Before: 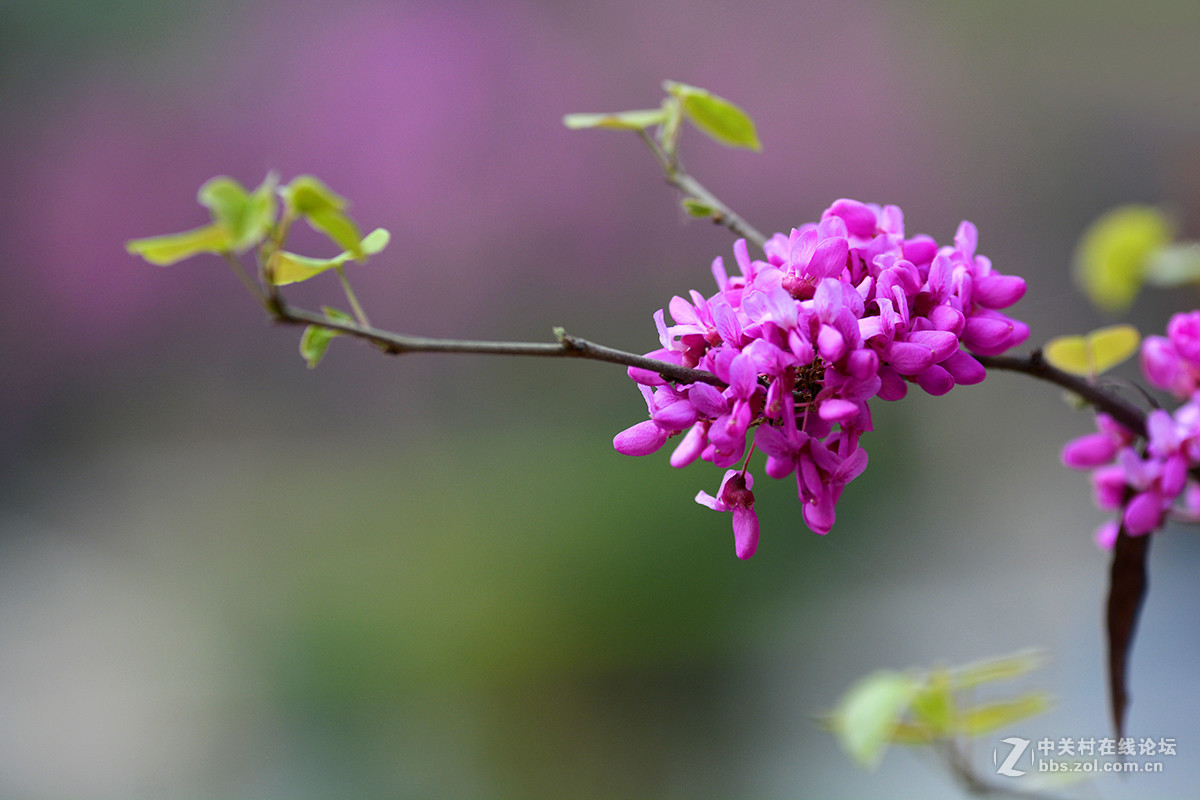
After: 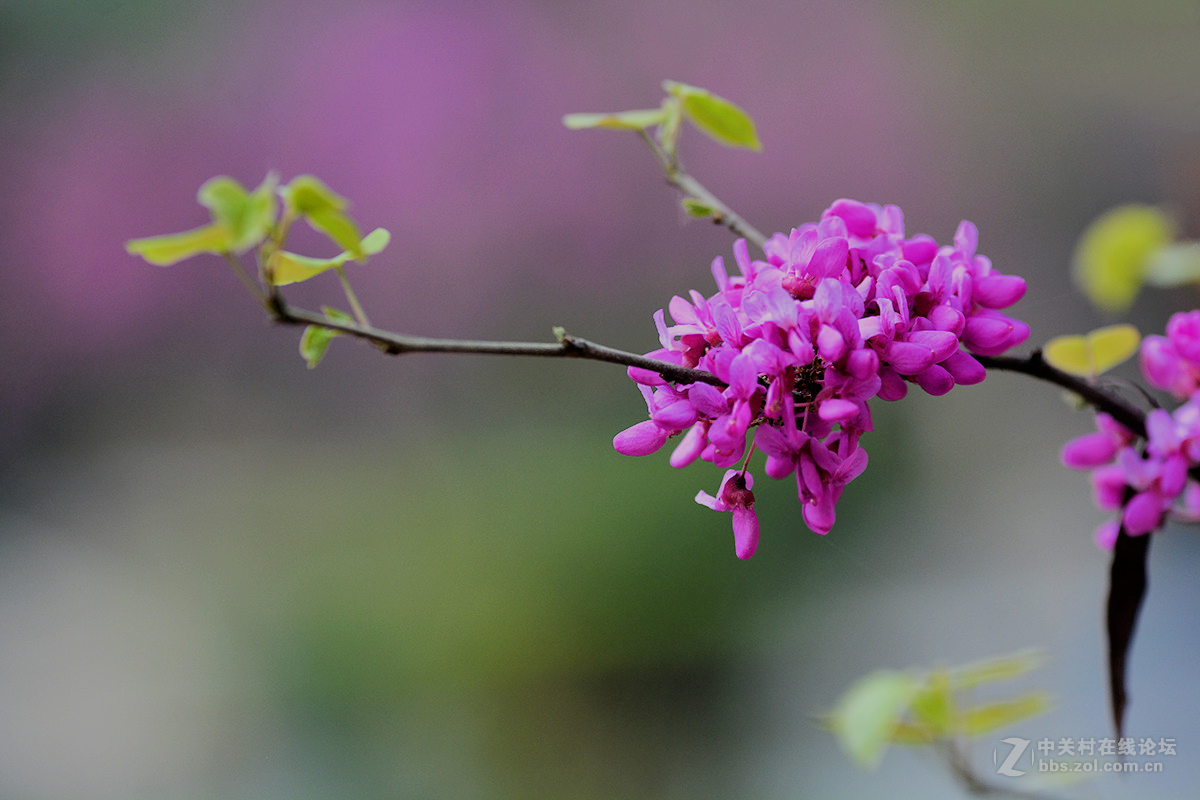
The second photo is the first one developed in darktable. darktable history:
filmic rgb: black relative exposure -6.15 EV, white relative exposure 6.96 EV, hardness 2.23, color science v6 (2022)
shadows and highlights: low approximation 0.01, soften with gaussian
